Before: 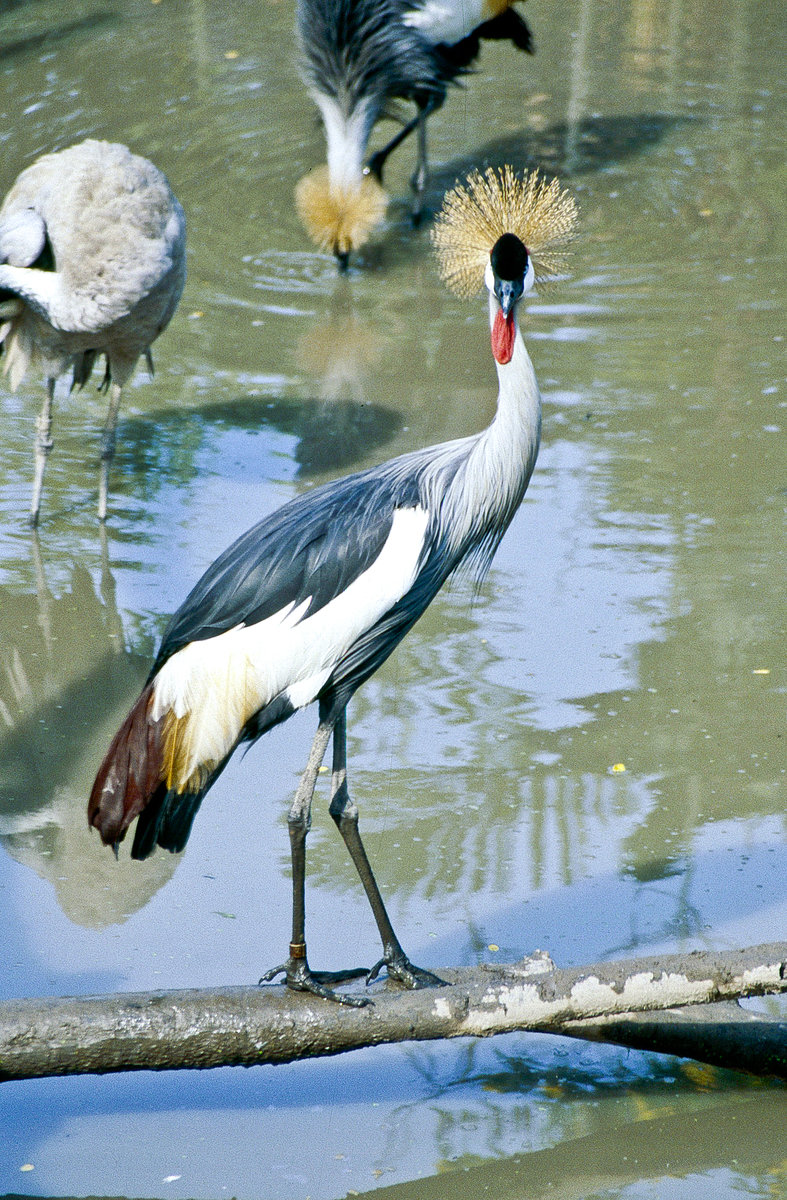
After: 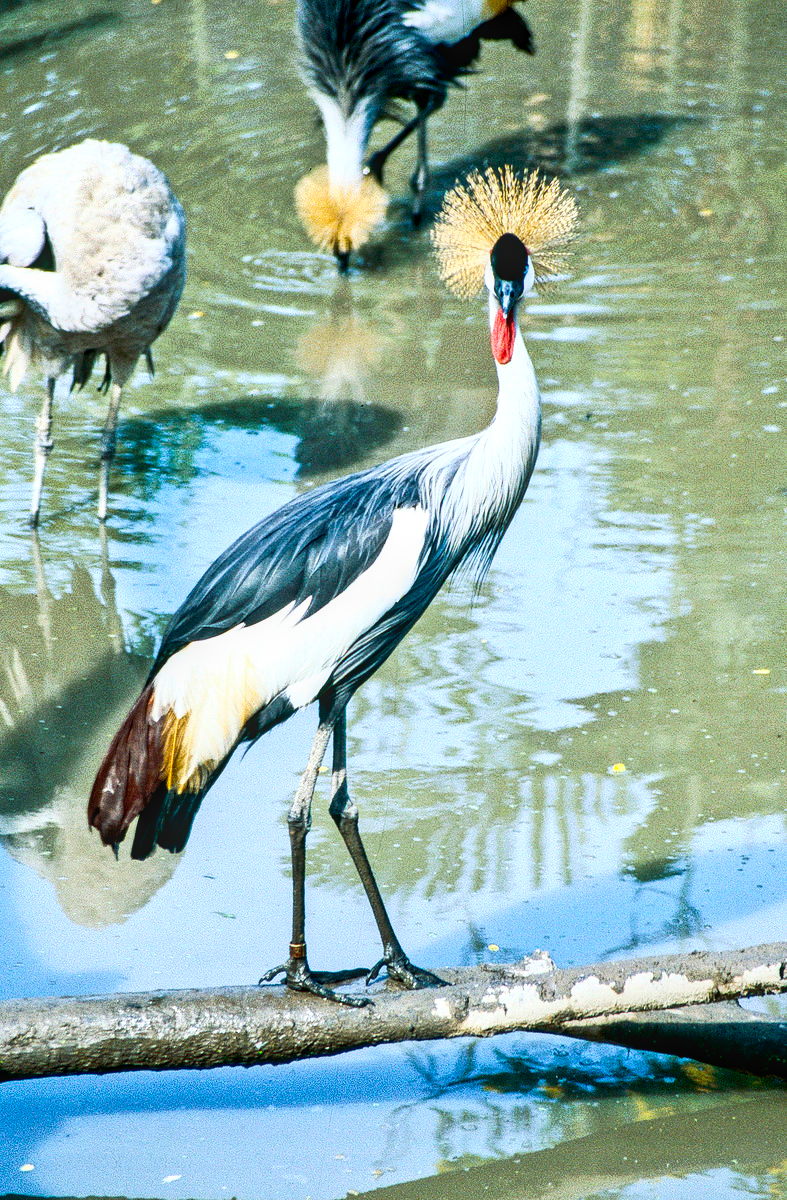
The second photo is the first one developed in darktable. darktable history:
tone curve: curves: ch0 [(0, 0.013) (0.198, 0.175) (0.512, 0.582) (0.625, 0.754) (0.81, 0.934) (1, 1)], color space Lab, linked channels, preserve colors none
local contrast: on, module defaults
